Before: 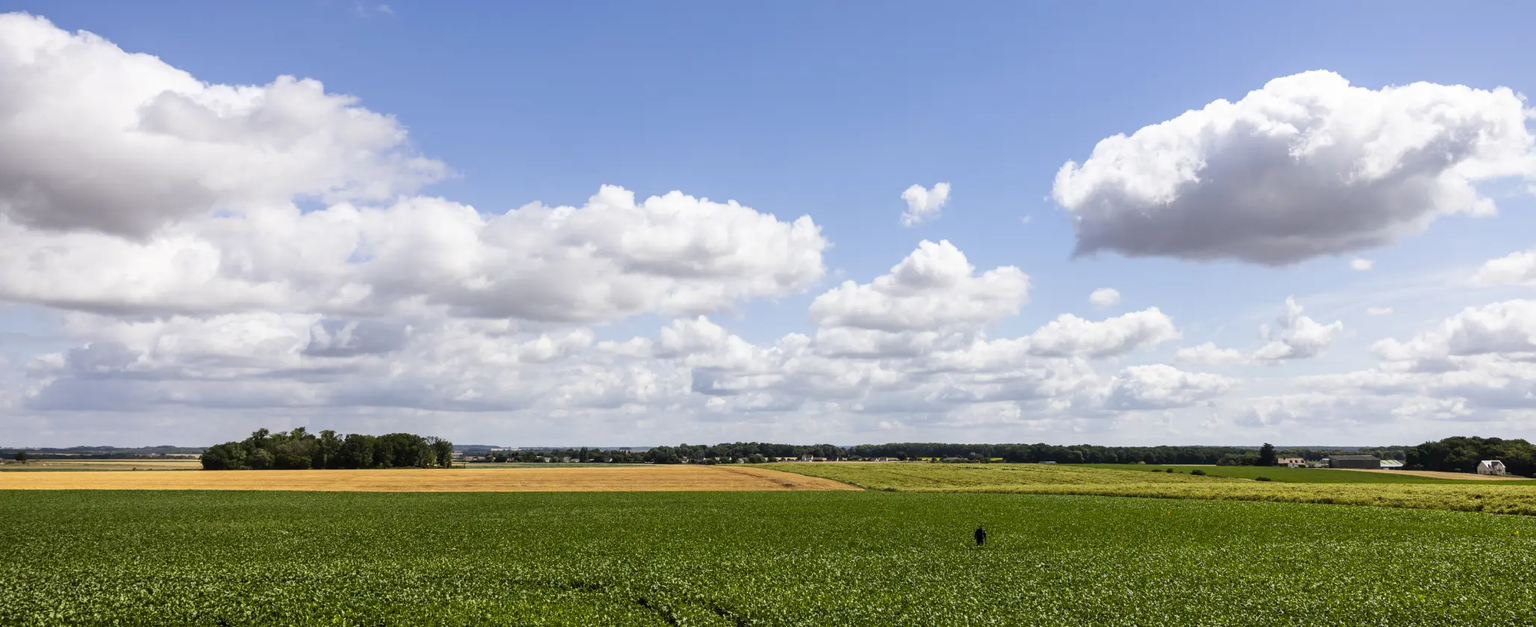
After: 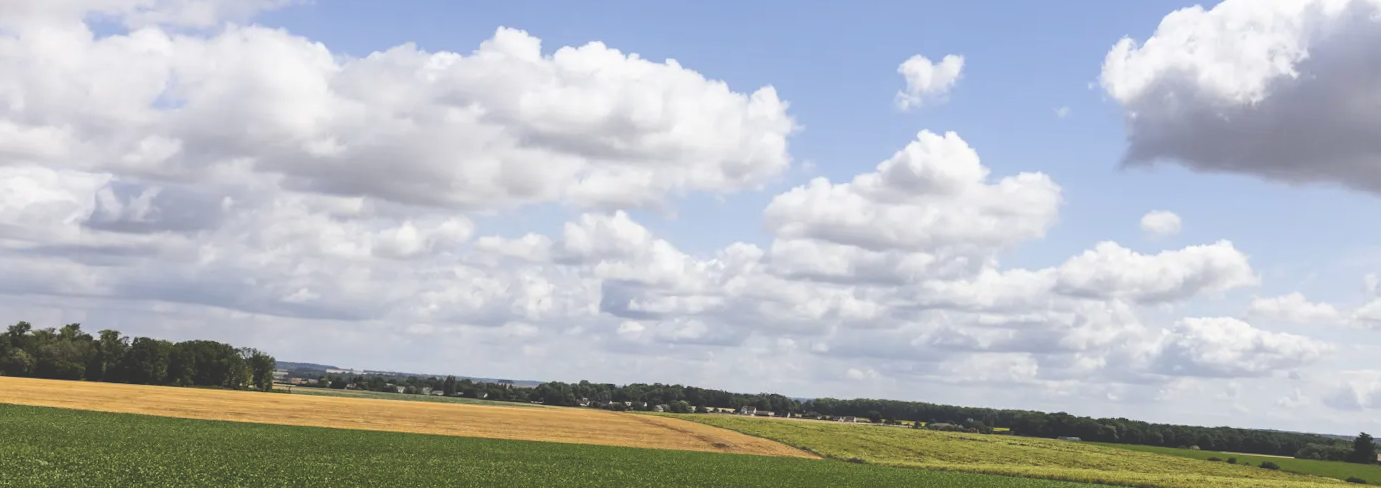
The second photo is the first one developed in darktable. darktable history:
crop and rotate: angle -3.89°, left 9.909%, top 20.42%, right 11.935%, bottom 11.91%
exposure: black level correction -0.029, compensate highlight preservation false
